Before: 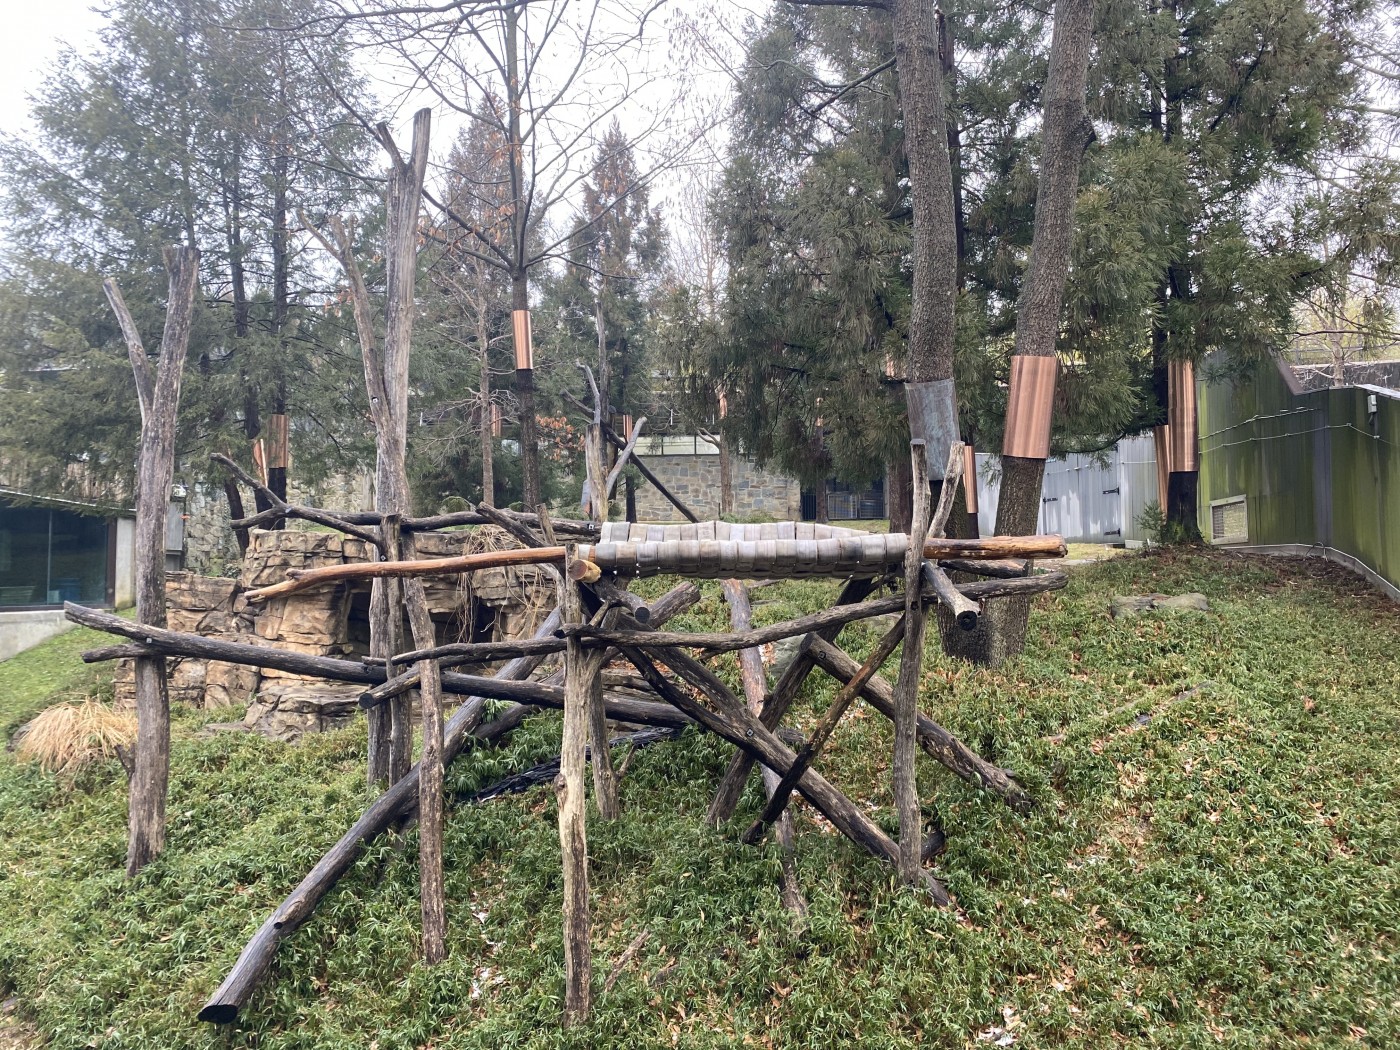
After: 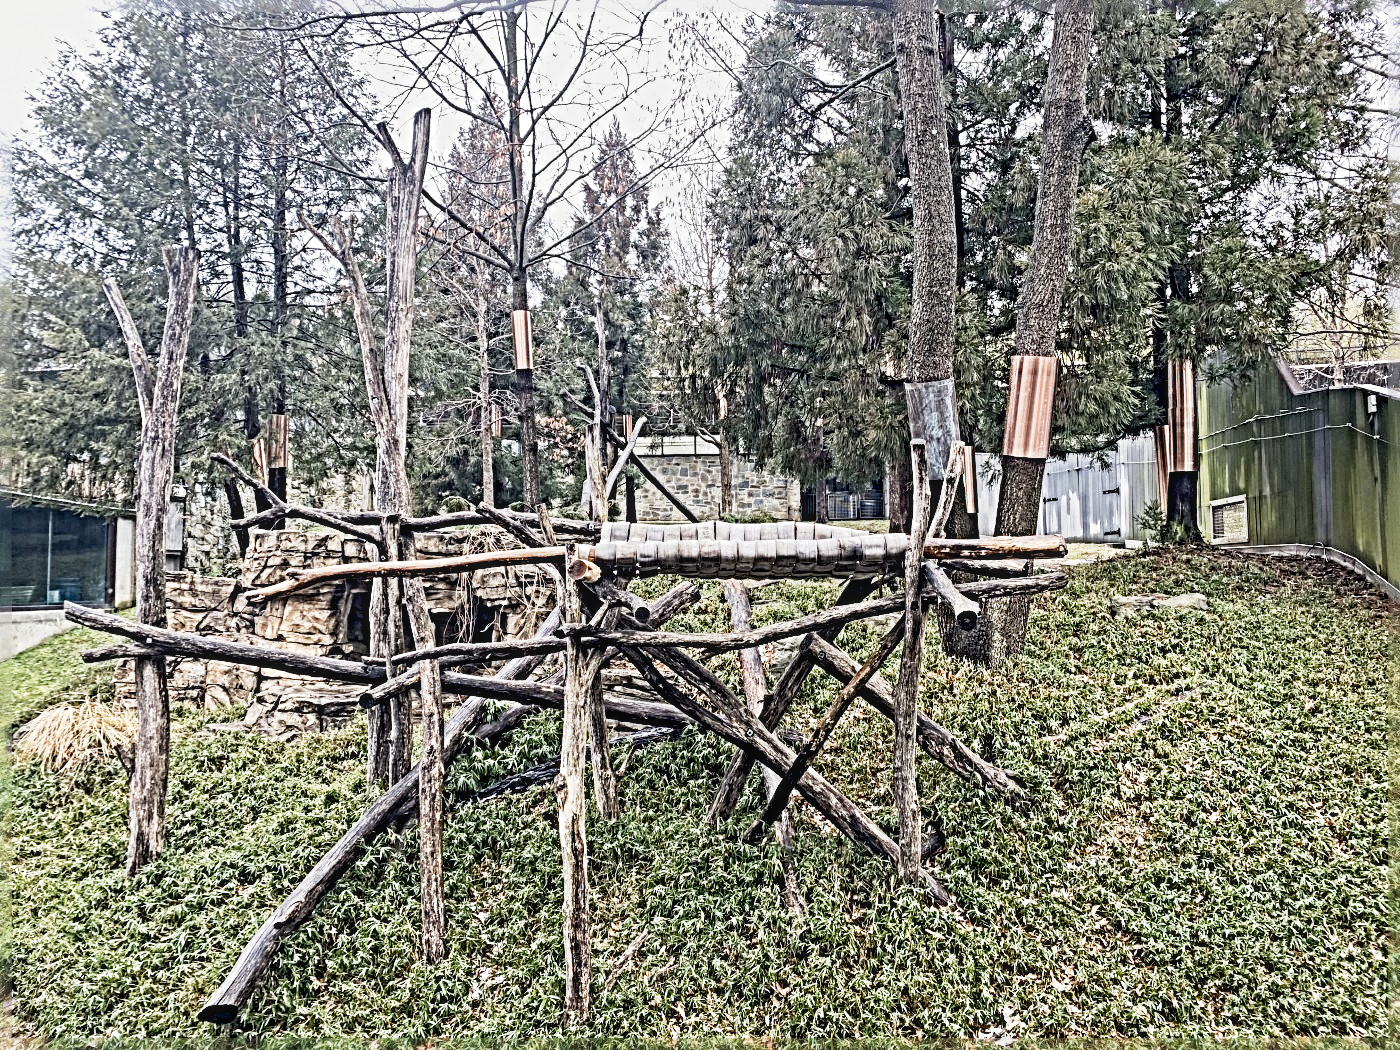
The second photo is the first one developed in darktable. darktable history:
local contrast: on, module defaults
sharpen: radius 6.3, amount 1.8, threshold 0
base curve: curves: ch0 [(0, 0) (0.088, 0.125) (0.176, 0.251) (0.354, 0.501) (0.613, 0.749) (1, 0.877)], preserve colors none
contrast brightness saturation: contrast 0.07
